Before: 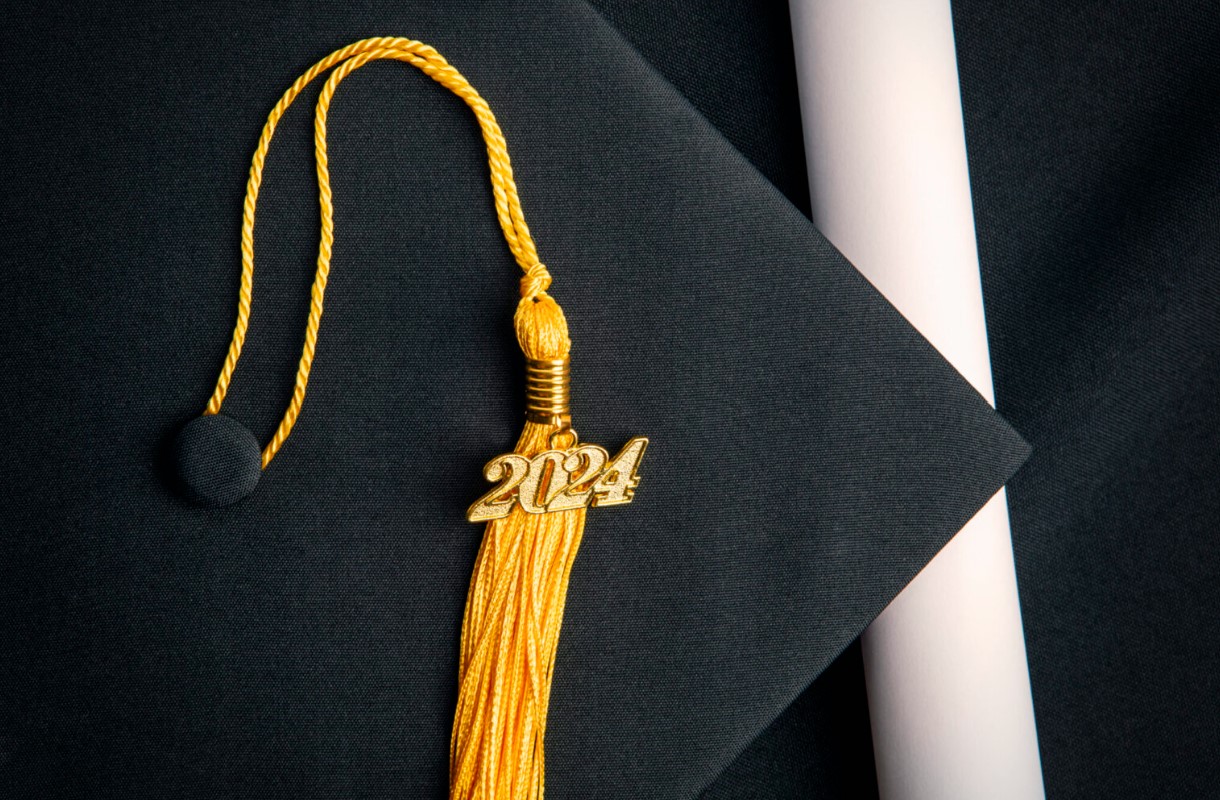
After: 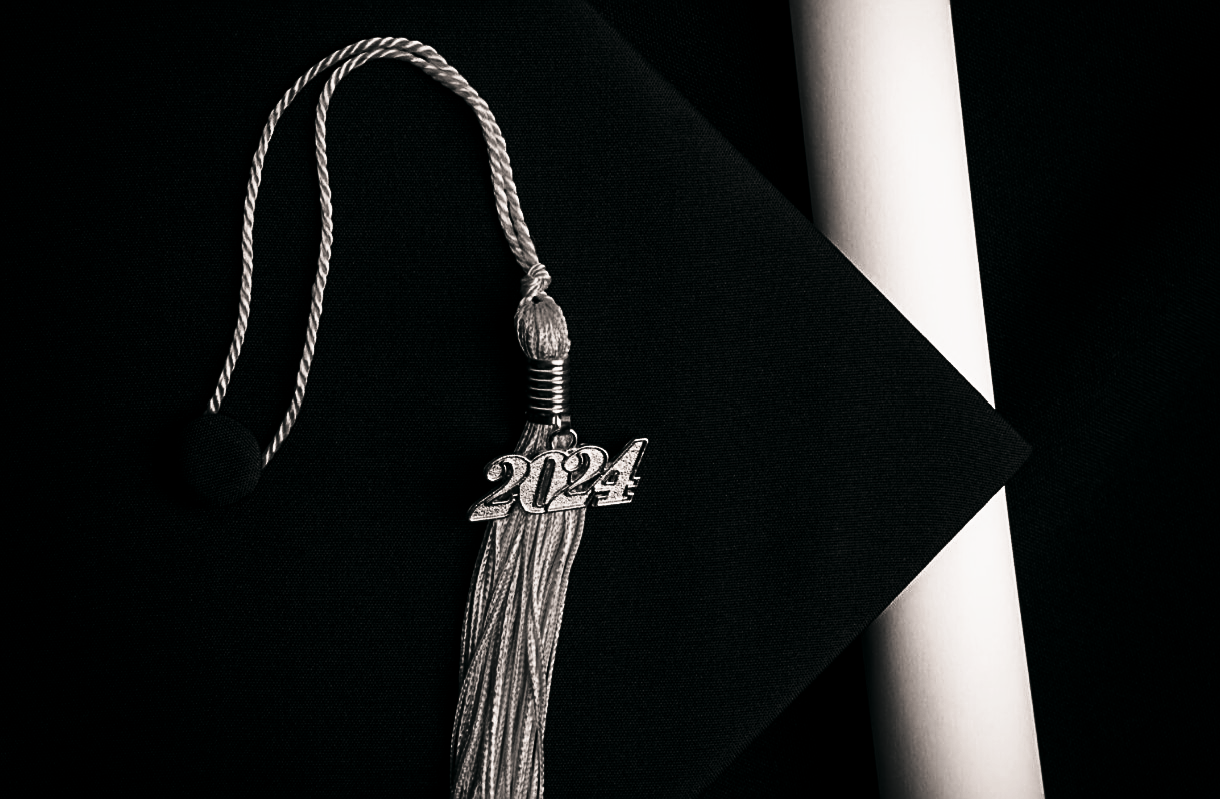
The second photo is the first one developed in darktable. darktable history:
crop: bottom 0.065%
color balance rgb: shadows lift › luminance -8.022%, shadows lift › chroma 2.175%, shadows lift › hue 198.57°, highlights gain › chroma 1.344%, highlights gain › hue 55.36°, perceptual saturation grading › global saturation 19.895%
color calibration: output gray [0.25, 0.35, 0.4, 0], illuminant F (fluorescent), F source F9 (Cool White Deluxe 4150 K) – high CRI, x 0.375, y 0.373, temperature 4151.22 K
tone curve: curves: ch0 [(0, 0) (0.187, 0.12) (0.384, 0.363) (0.577, 0.681) (0.735, 0.881) (0.864, 0.959) (1, 0.987)]; ch1 [(0, 0) (0.402, 0.36) (0.476, 0.466) (0.501, 0.501) (0.518, 0.514) (0.564, 0.614) (0.614, 0.664) (0.741, 0.829) (1, 1)]; ch2 [(0, 0) (0.429, 0.387) (0.483, 0.481) (0.503, 0.501) (0.522, 0.533) (0.564, 0.605) (0.615, 0.697) (0.702, 0.774) (1, 0.895)], preserve colors none
contrast brightness saturation: brightness -0.533
sharpen: on, module defaults
